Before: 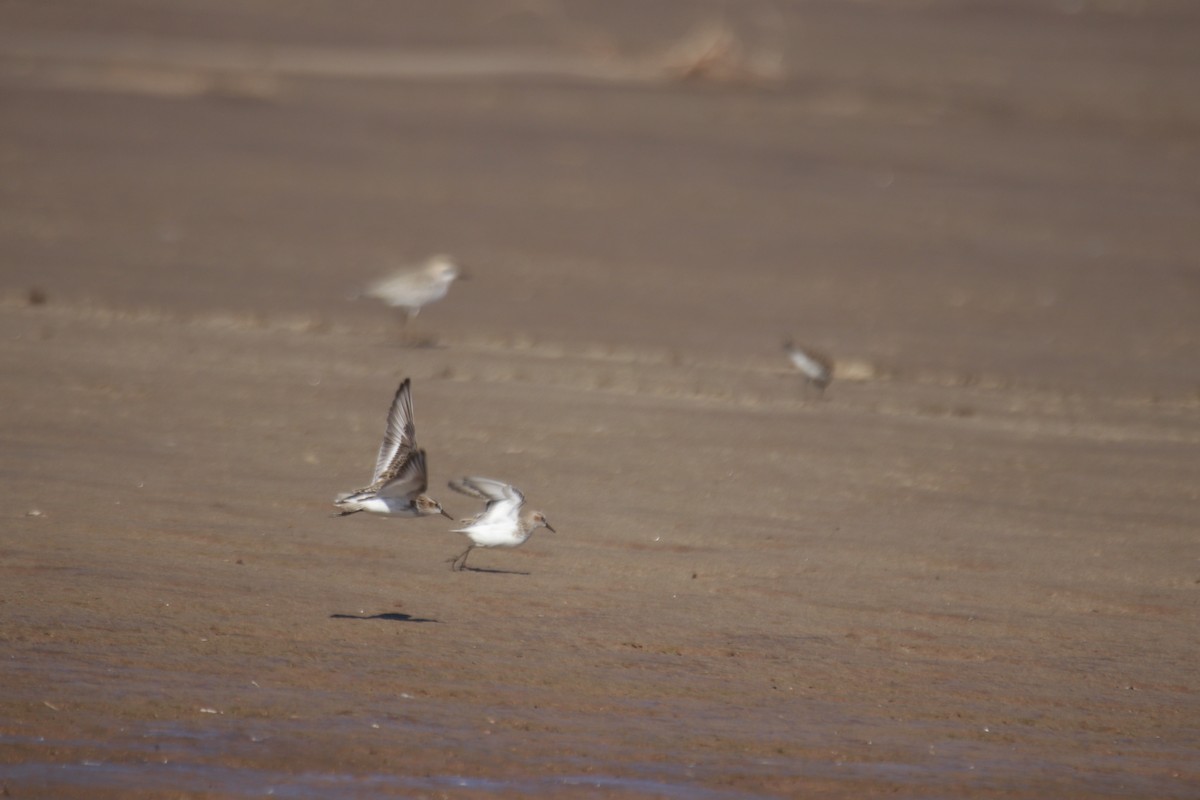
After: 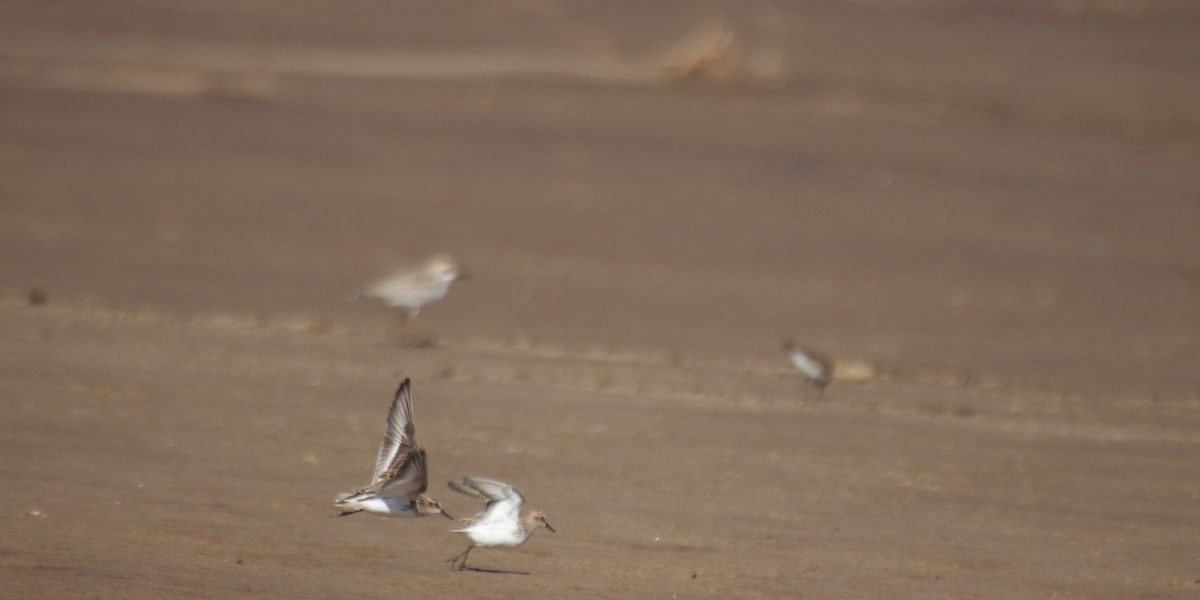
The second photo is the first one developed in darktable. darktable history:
velvia: on, module defaults
crop: bottom 24.985%
